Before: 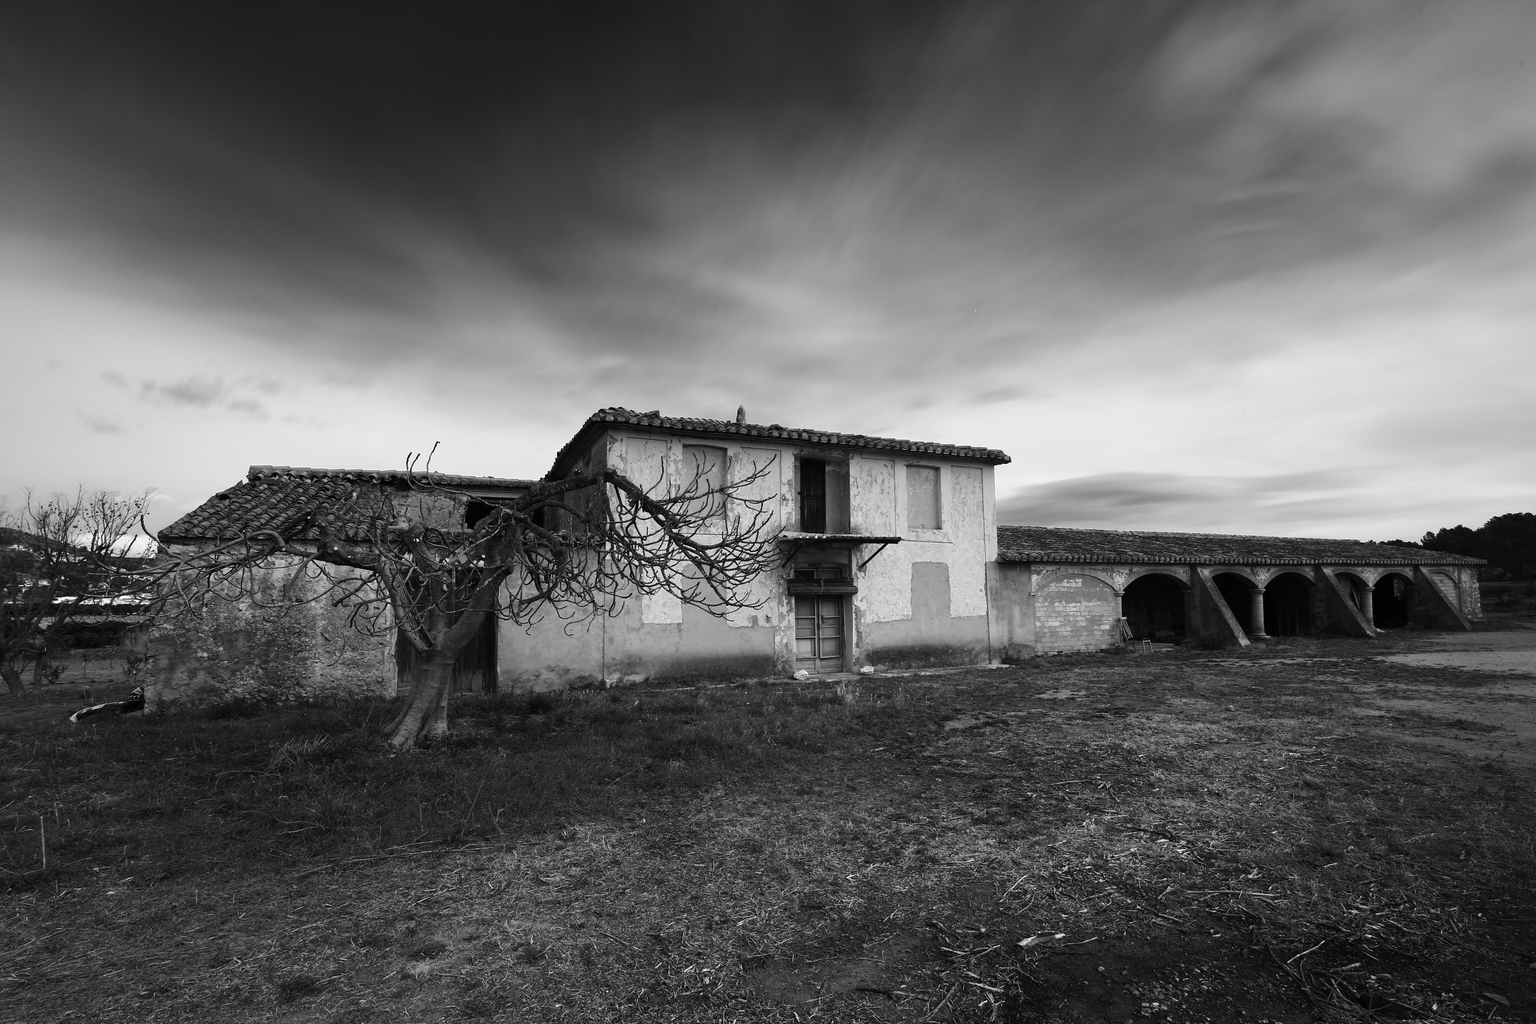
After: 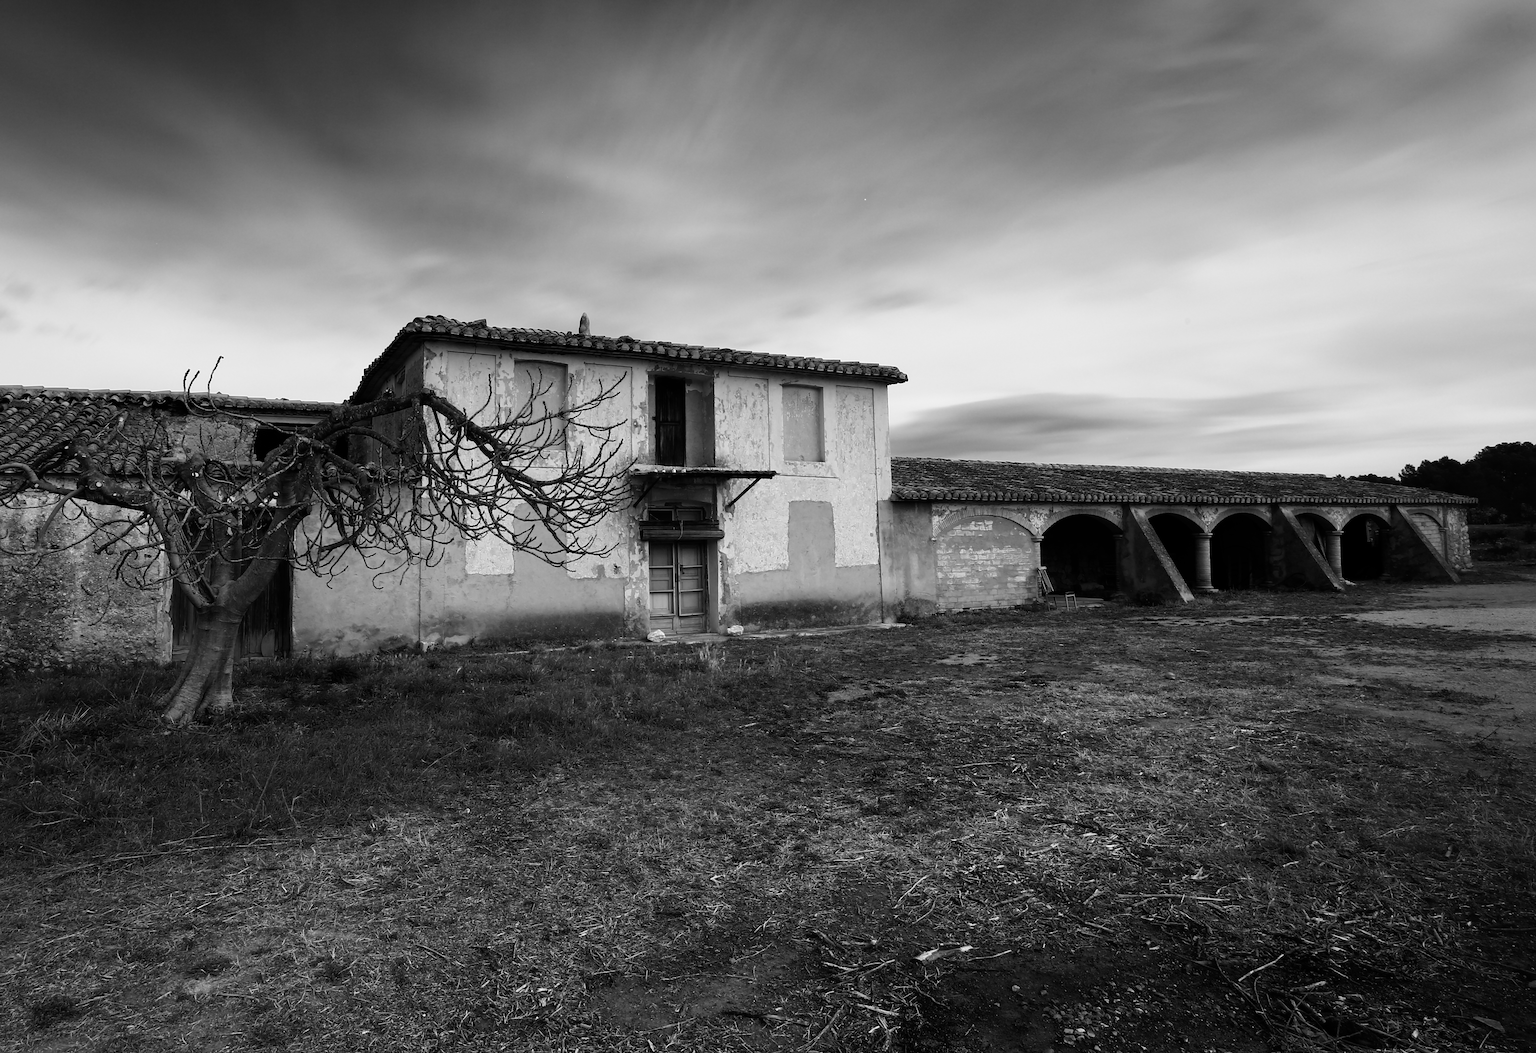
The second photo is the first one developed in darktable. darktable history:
crop: left 16.526%, top 14.093%
